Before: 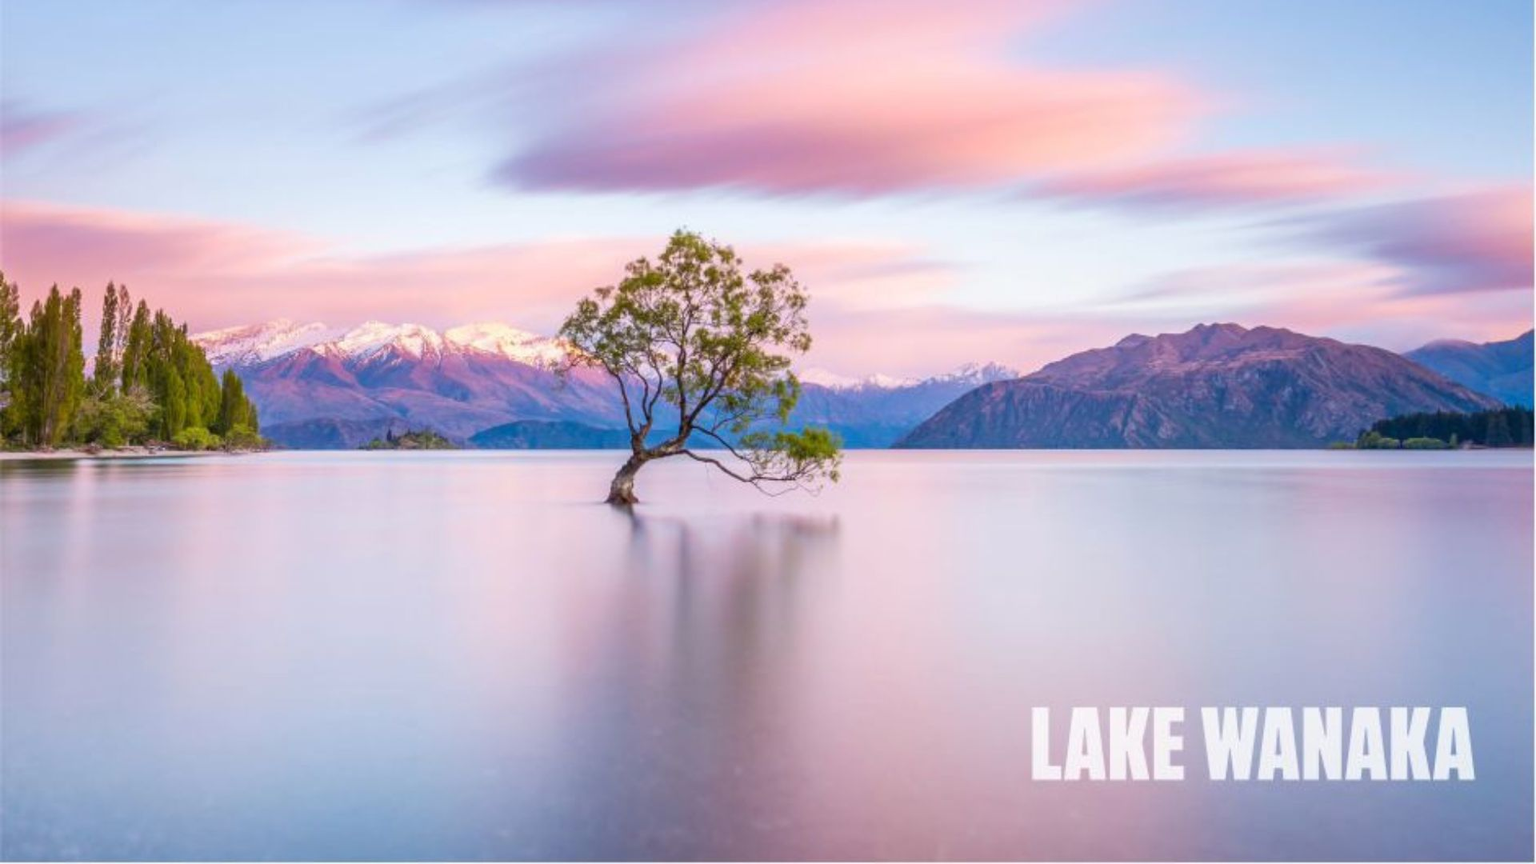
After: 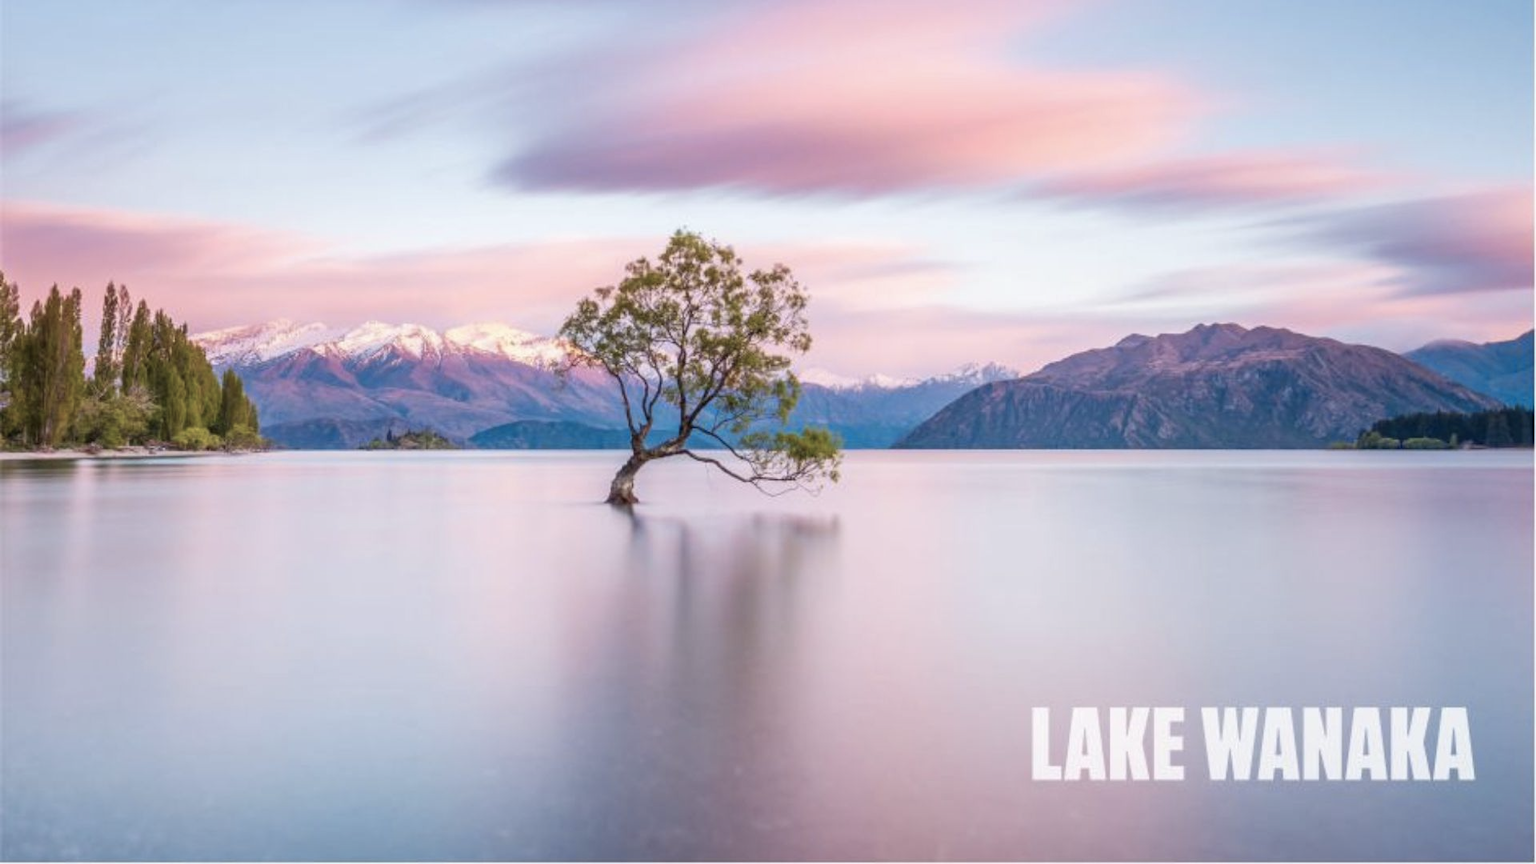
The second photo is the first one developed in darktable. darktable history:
color balance: input saturation 100.43%, contrast fulcrum 14.22%, output saturation 70.41%
color zones: curves: ch1 [(0.239, 0.552) (0.75, 0.5)]; ch2 [(0.25, 0.462) (0.749, 0.457)], mix 25.94%
